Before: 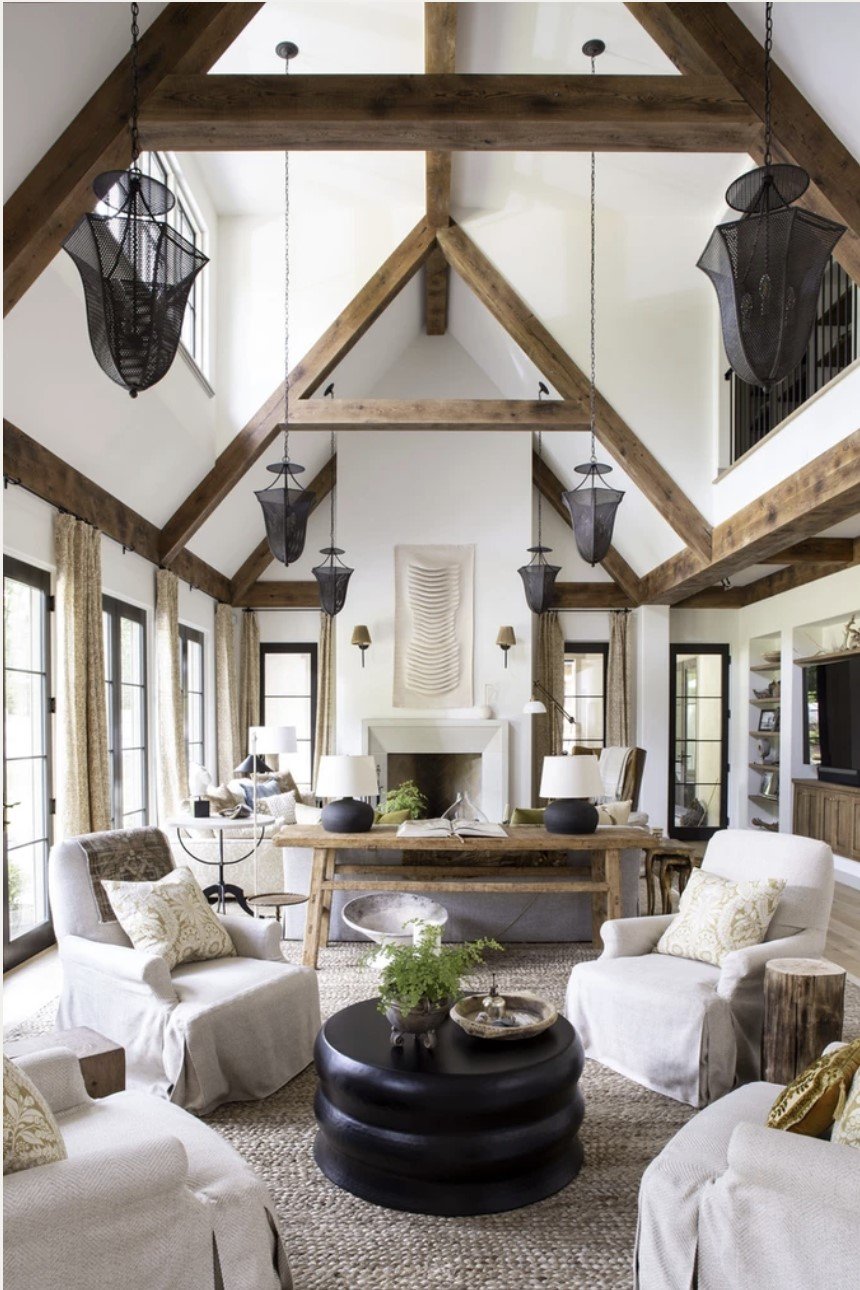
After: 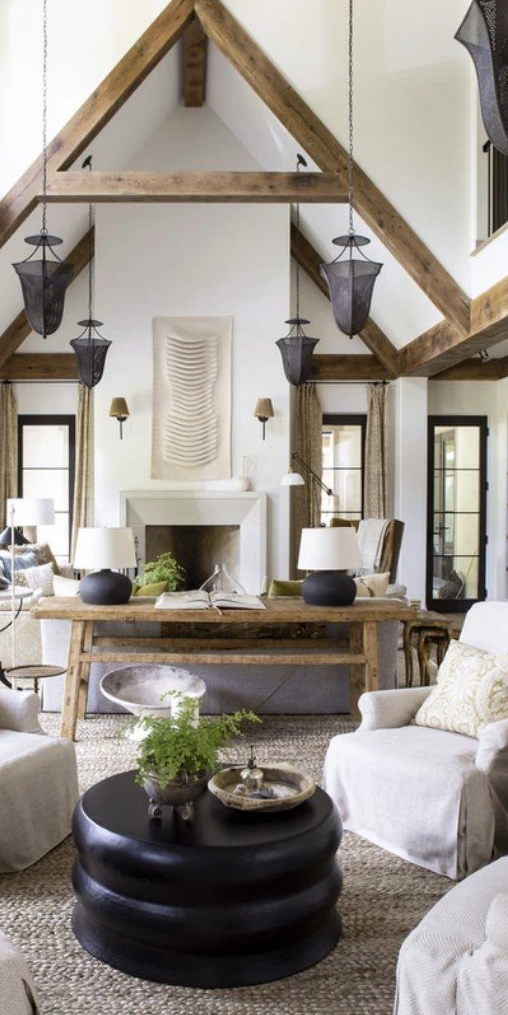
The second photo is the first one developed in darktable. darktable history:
crop and rotate: left 28.256%, top 17.734%, right 12.656%, bottom 3.573%
color balance rgb: perceptual saturation grading › global saturation 10%, global vibrance 10%
